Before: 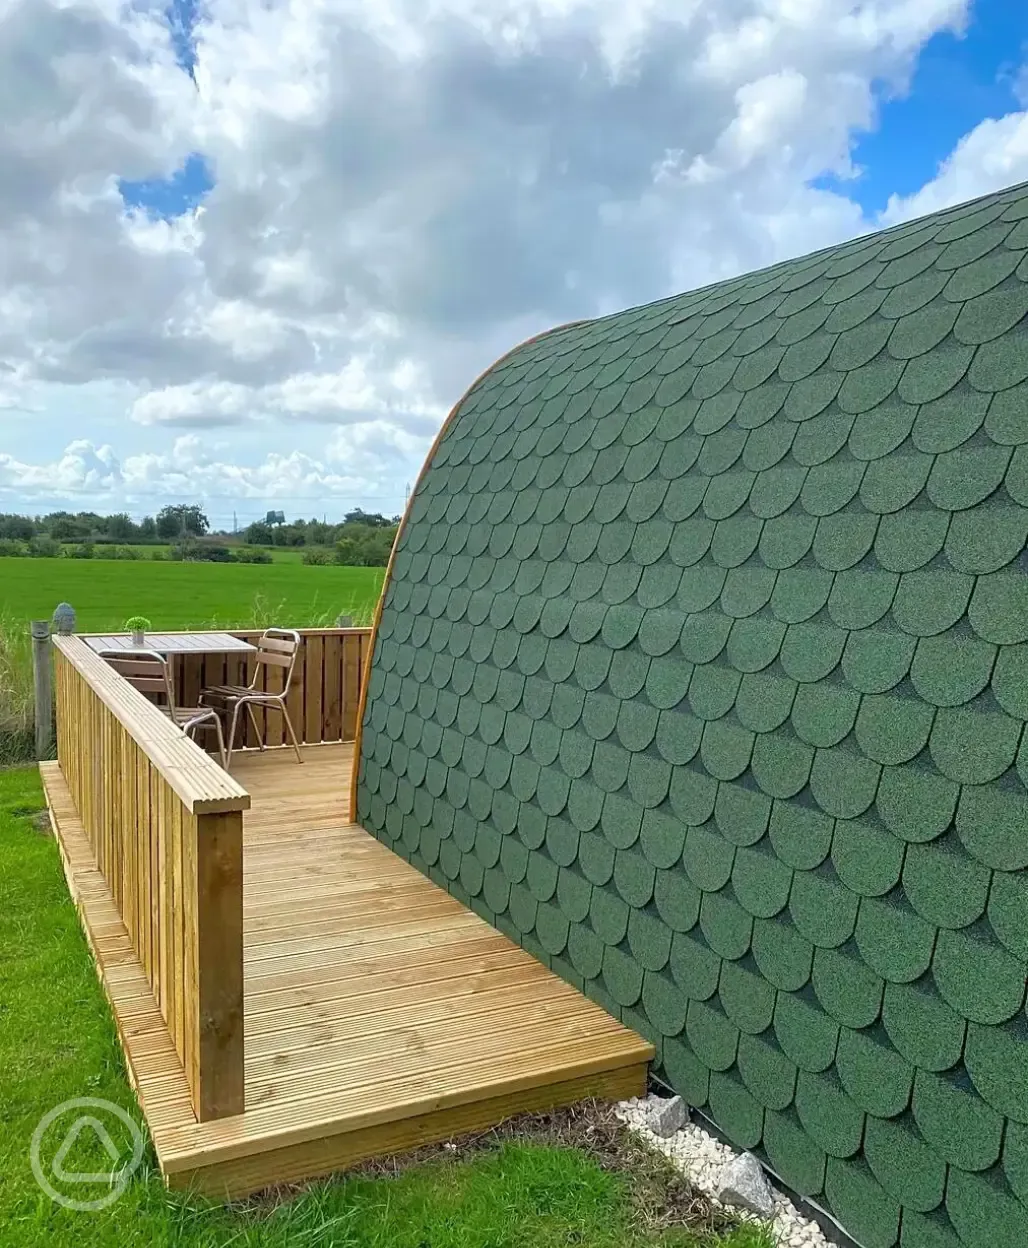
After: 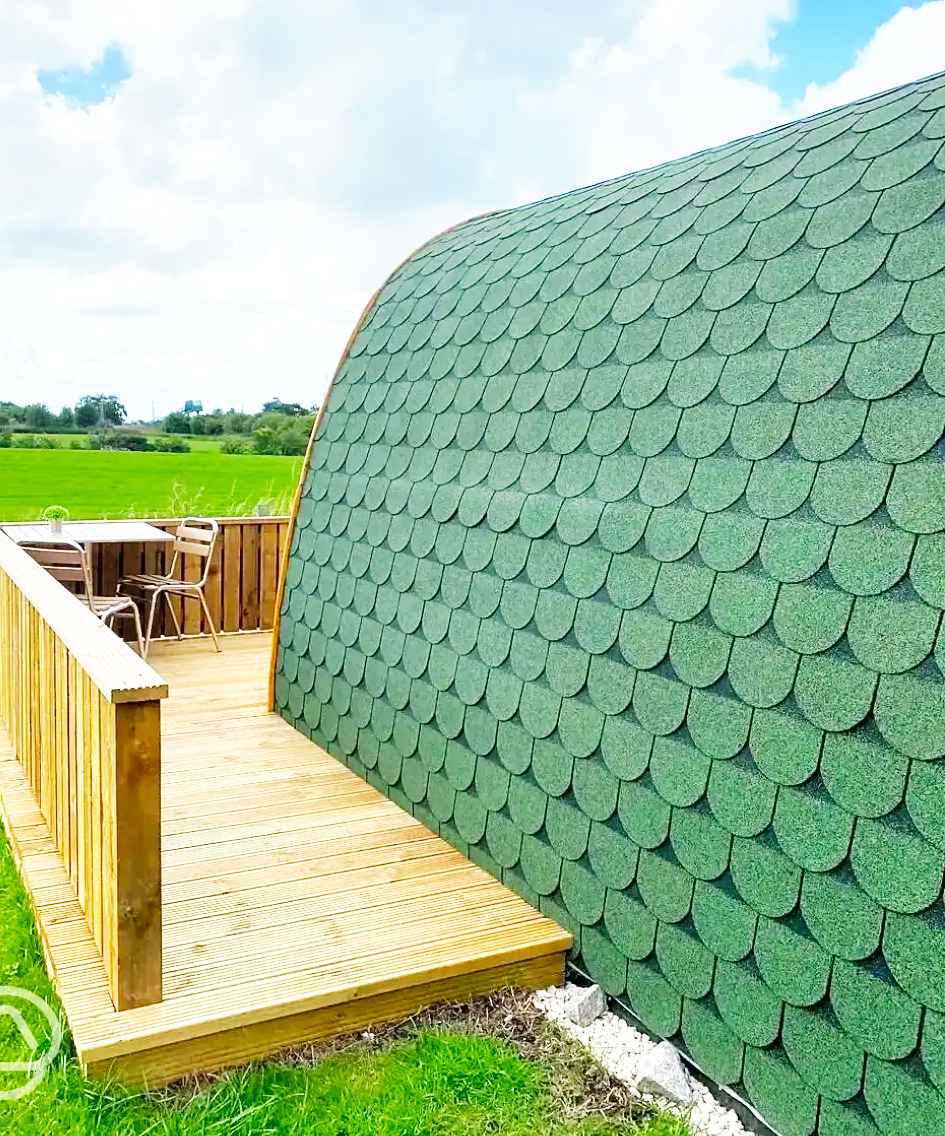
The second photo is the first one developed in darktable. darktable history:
crop and rotate: left 8.018%, top 8.9%
base curve: curves: ch0 [(0, 0) (0.007, 0.004) (0.027, 0.03) (0.046, 0.07) (0.207, 0.54) (0.442, 0.872) (0.673, 0.972) (1, 1)], preserve colors none
